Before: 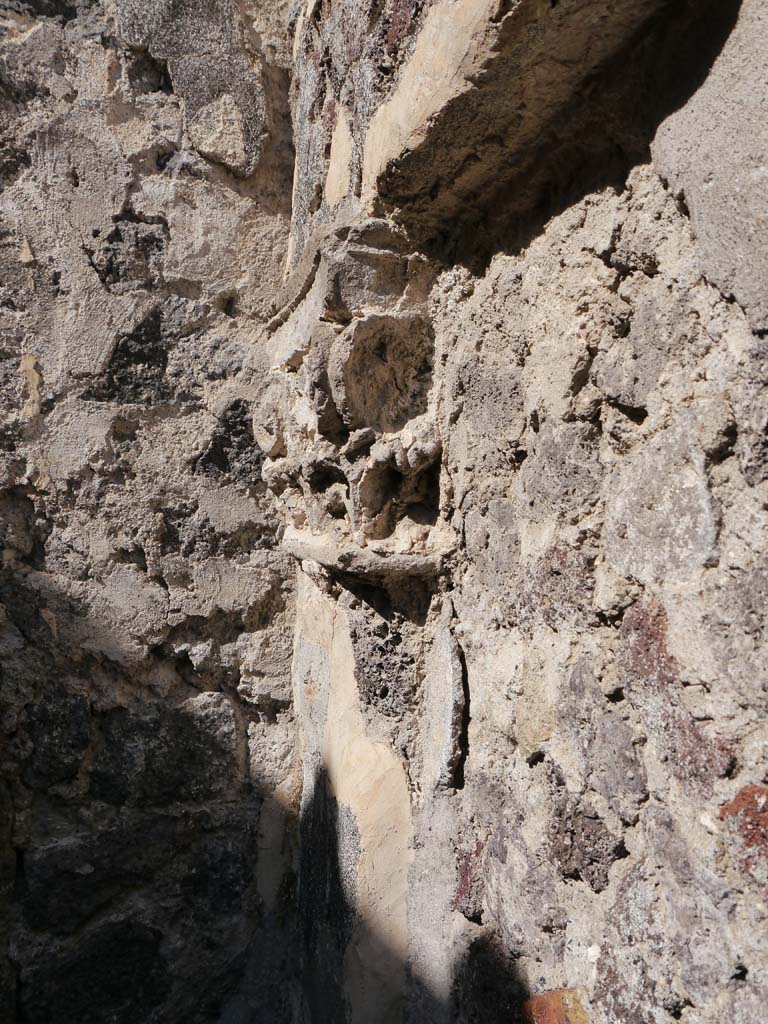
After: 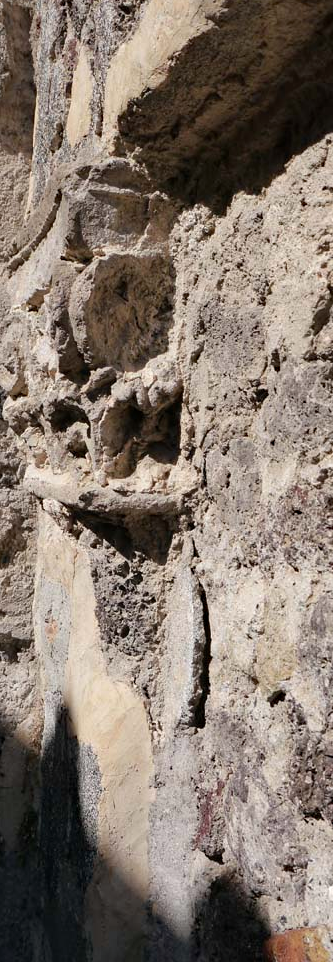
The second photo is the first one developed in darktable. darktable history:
haze removal: compatibility mode true, adaptive false
base curve: curves: ch0 [(0, 0) (0.989, 0.992)], preserve colors none
crop: left 33.798%, top 5.974%, right 22.813%
